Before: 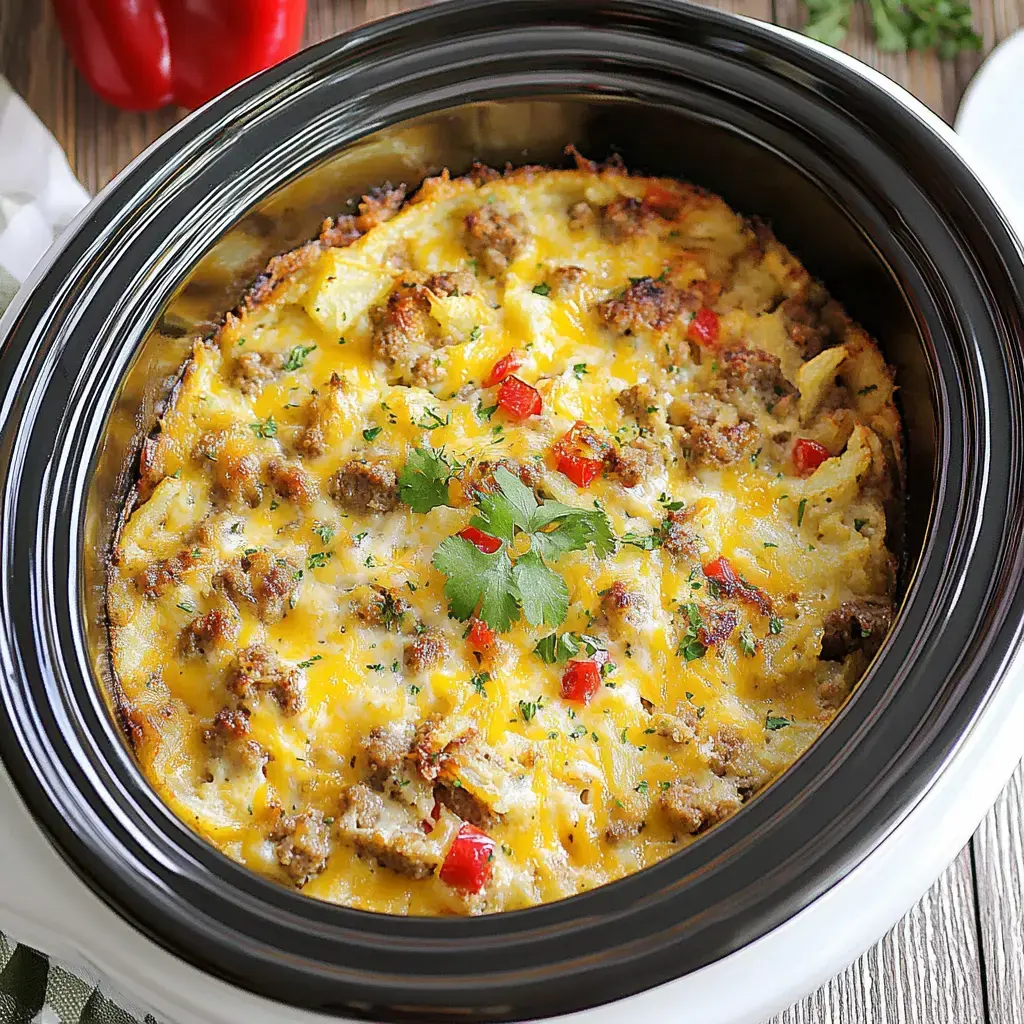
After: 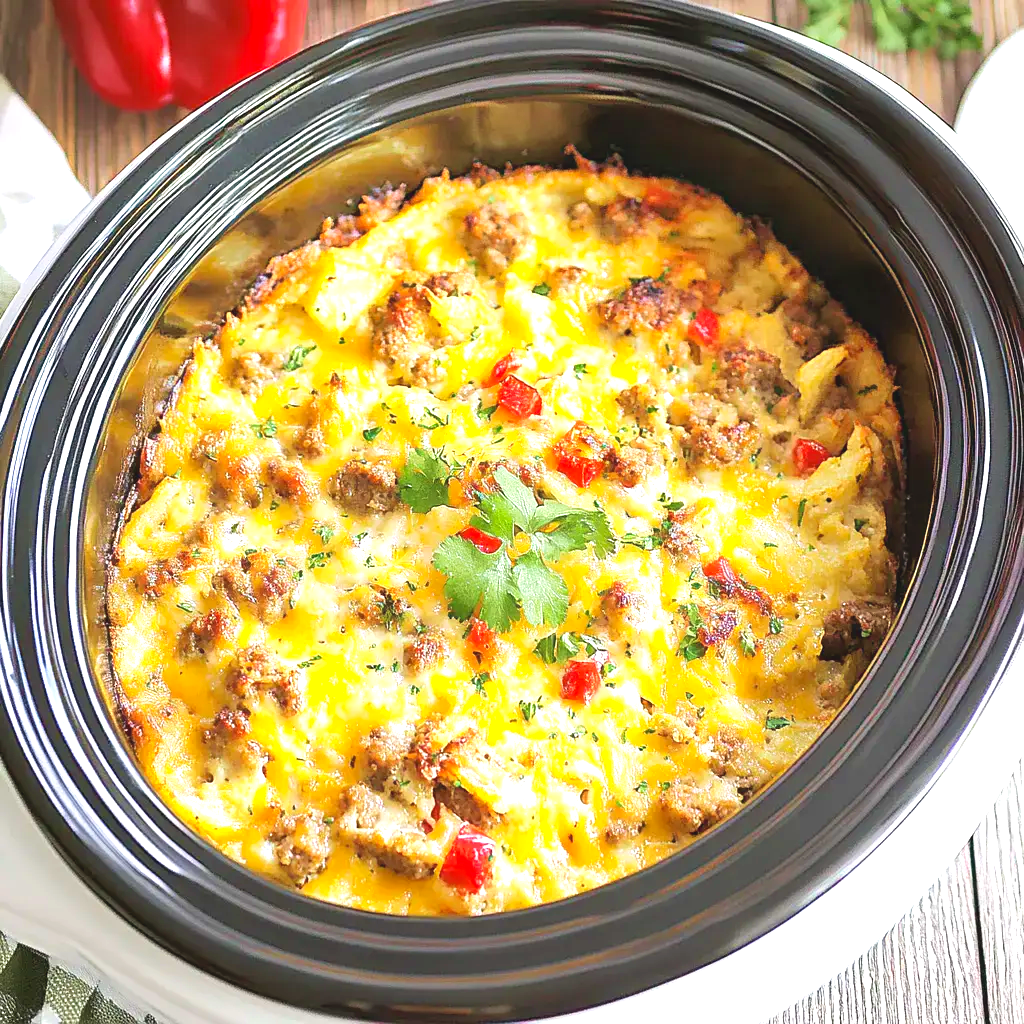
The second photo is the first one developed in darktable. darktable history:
exposure: black level correction 0, exposure 1 EV, compensate highlight preservation false
contrast brightness saturation: contrast -0.097, brightness 0.054, saturation 0.076
velvia: on, module defaults
